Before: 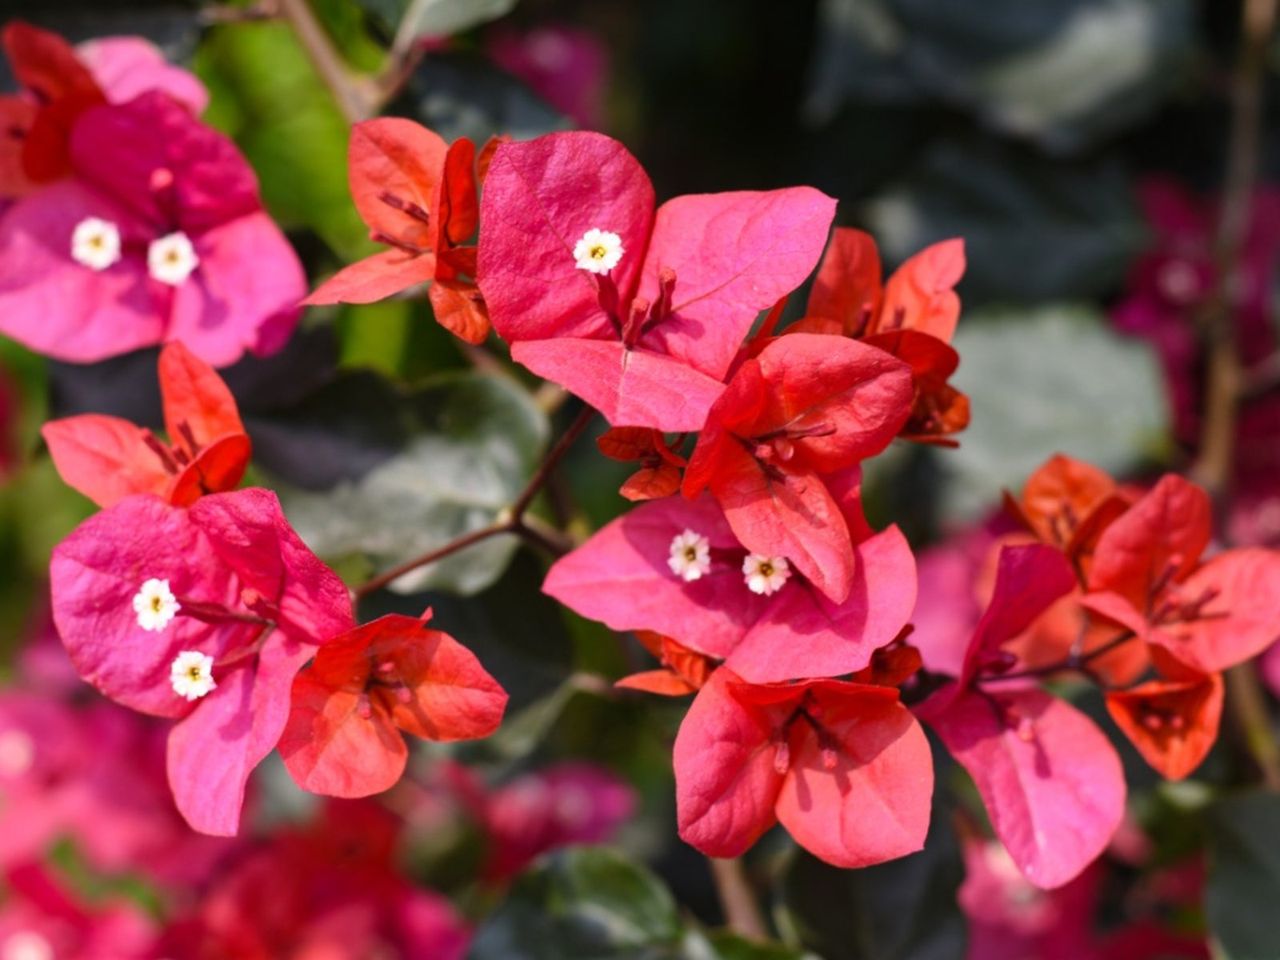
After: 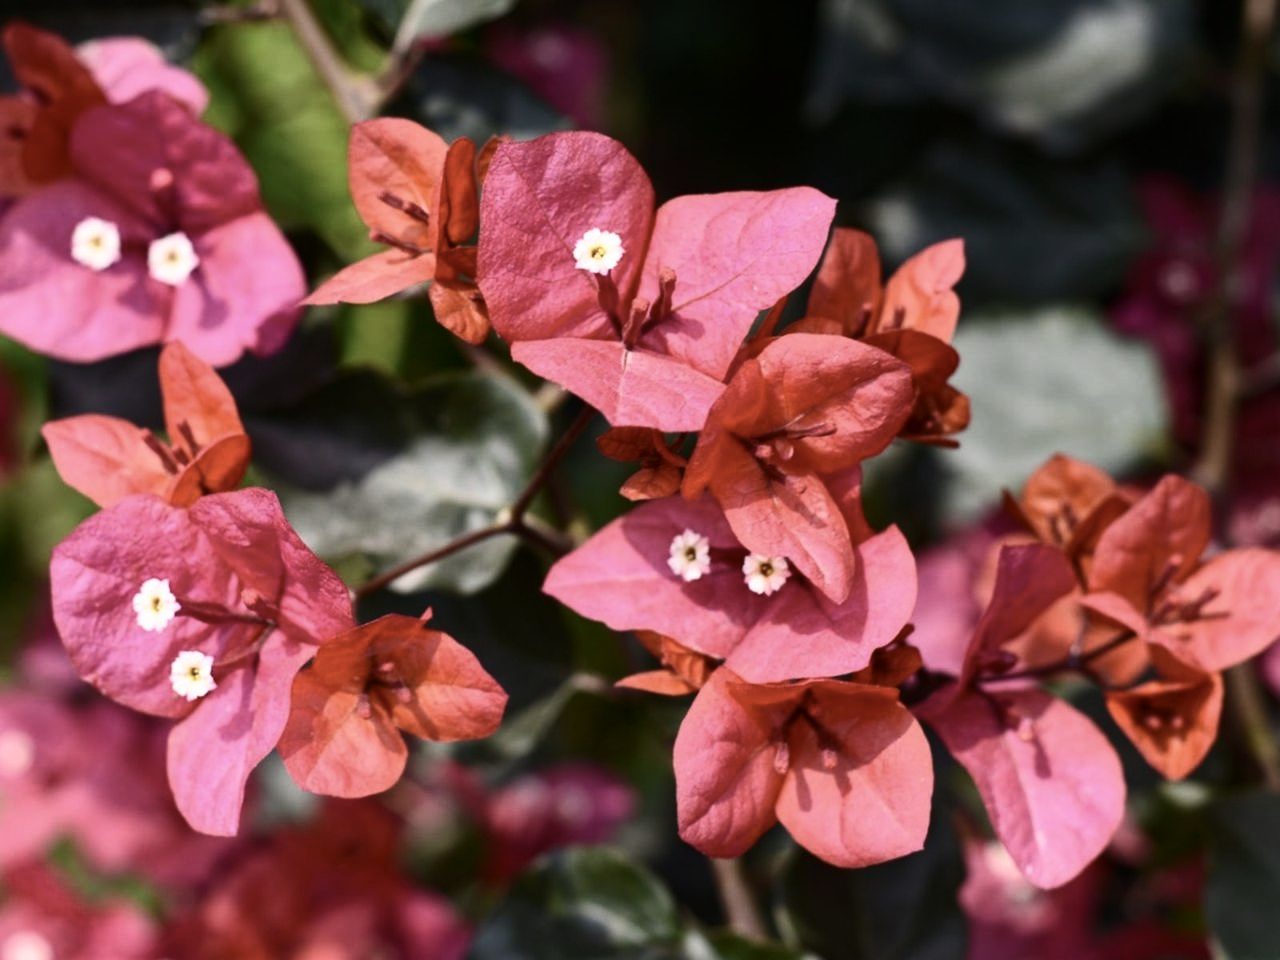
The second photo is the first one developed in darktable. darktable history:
contrast brightness saturation: contrast 0.245, saturation -0.32
exposure: exposure -0.022 EV, compensate highlight preservation false
